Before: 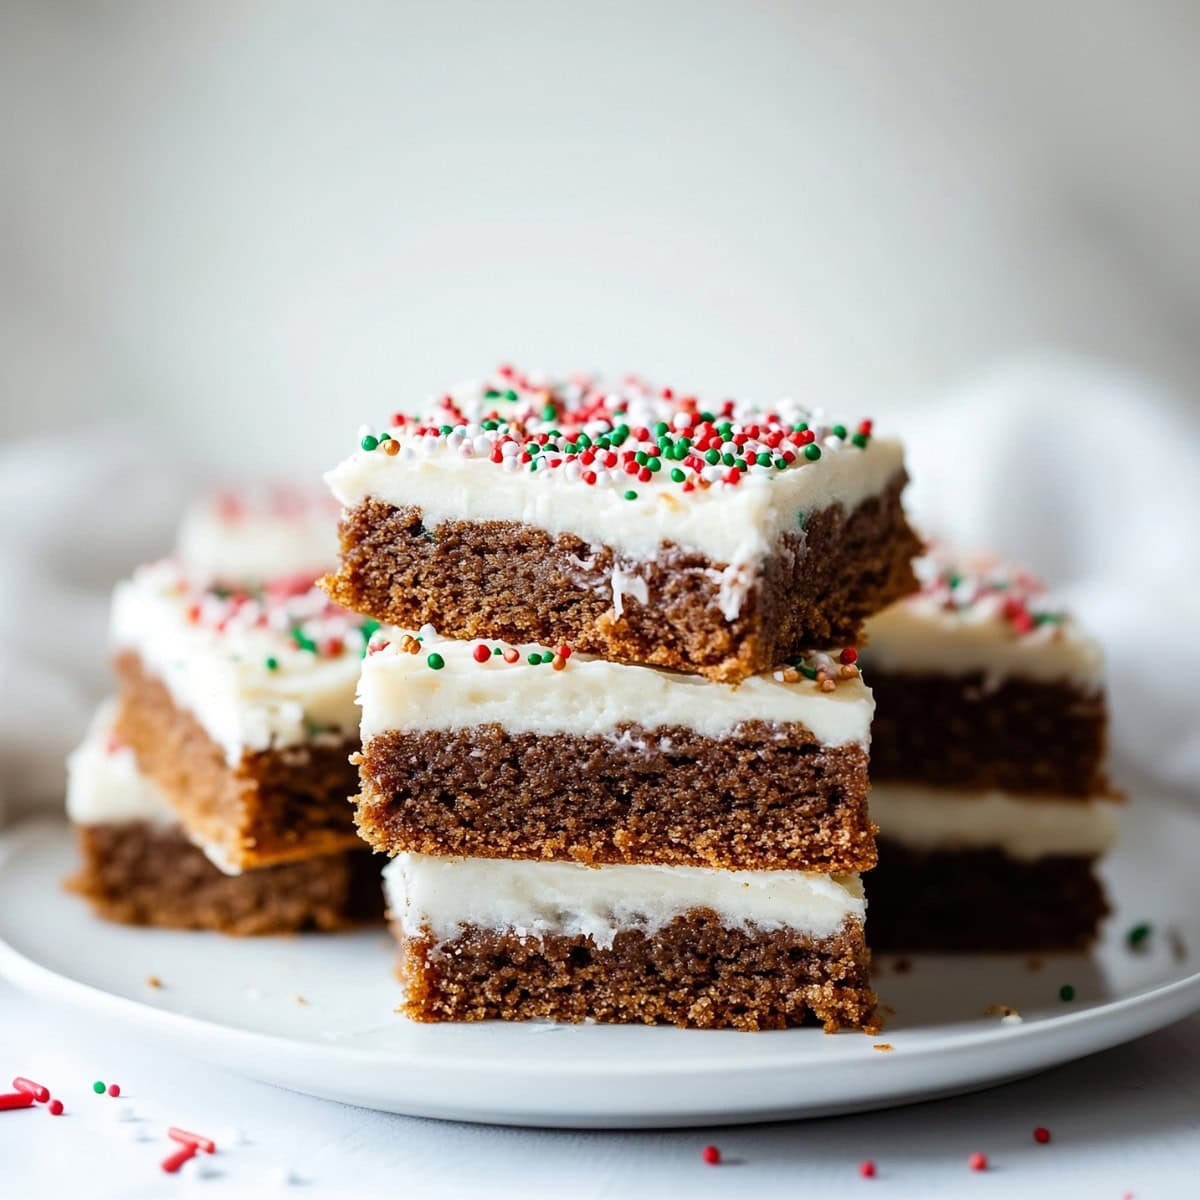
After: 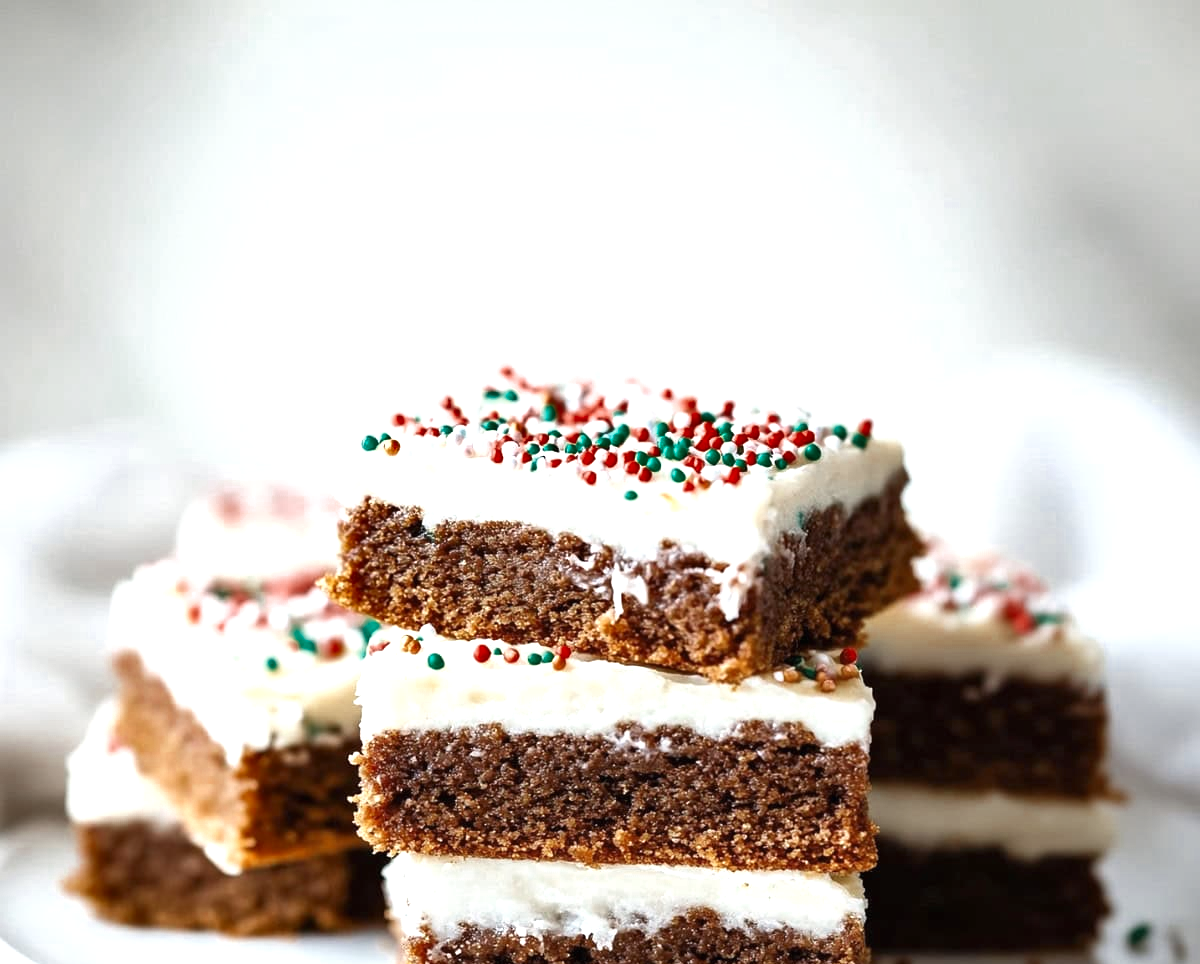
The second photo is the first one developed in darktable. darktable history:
shadows and highlights: shadows 32.34, highlights -31.81, soften with gaussian
exposure: black level correction 0, exposure 0.704 EV, compensate exposure bias true, compensate highlight preservation false
crop: bottom 19.591%
color zones: curves: ch0 [(0, 0.5) (0.125, 0.4) (0.25, 0.5) (0.375, 0.4) (0.5, 0.4) (0.625, 0.35) (0.75, 0.35) (0.875, 0.5)]; ch1 [(0, 0.35) (0.125, 0.45) (0.25, 0.35) (0.375, 0.35) (0.5, 0.35) (0.625, 0.35) (0.75, 0.45) (0.875, 0.35)]; ch2 [(0, 0.6) (0.125, 0.5) (0.25, 0.5) (0.375, 0.6) (0.5, 0.6) (0.625, 0.5) (0.75, 0.5) (0.875, 0.5)]
